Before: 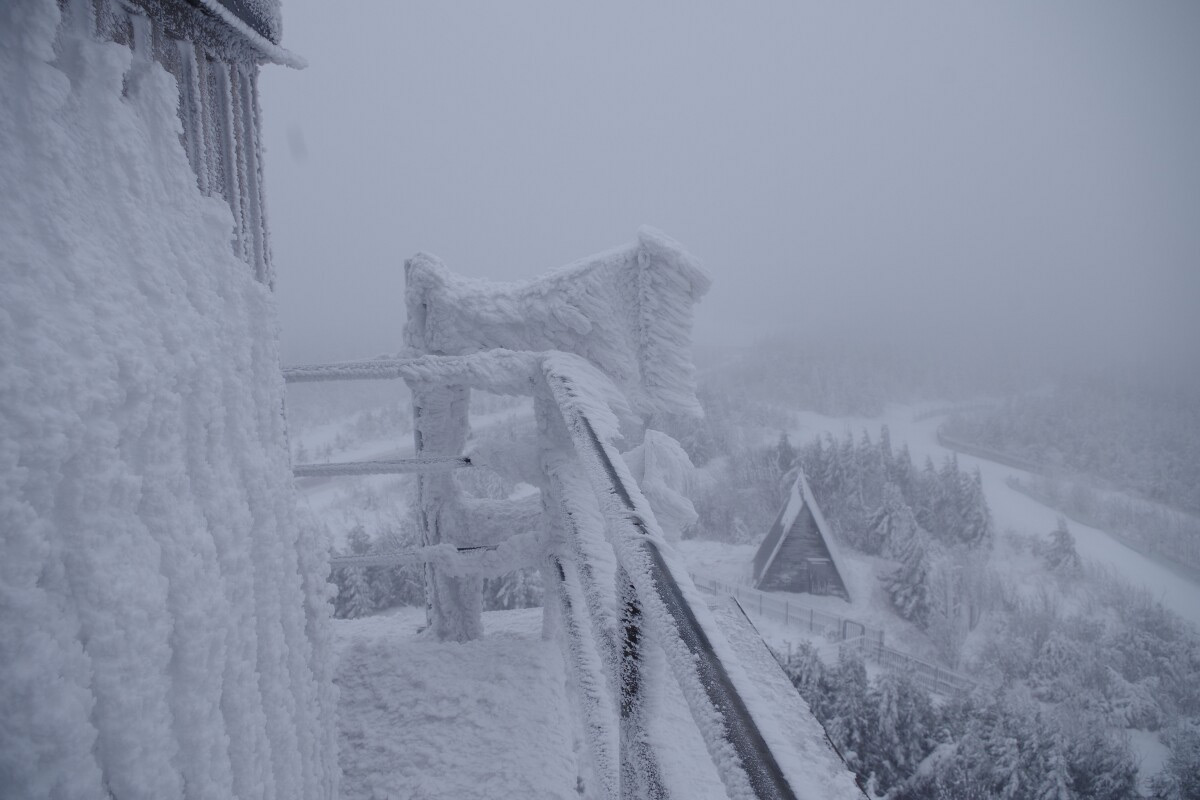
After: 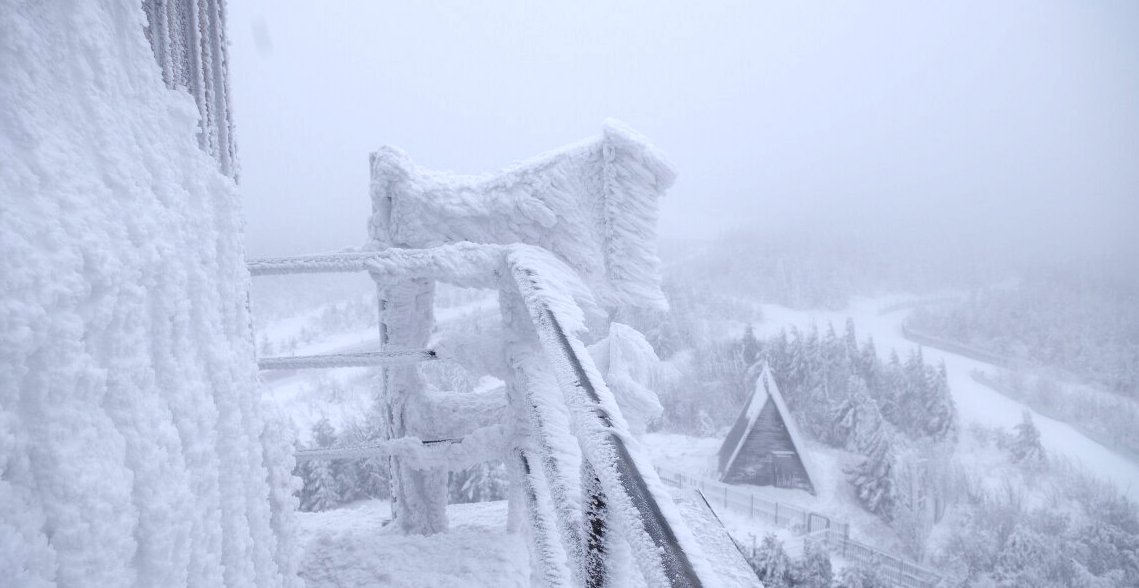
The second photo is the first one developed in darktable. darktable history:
crop and rotate: left 2.972%, top 13.623%, right 2.096%, bottom 12.844%
tone equalizer: -8 EV -1.05 EV, -7 EV -1.04 EV, -6 EV -0.846 EV, -5 EV -0.546 EV, -3 EV 0.597 EV, -2 EV 0.884 EV, -1 EV 0.987 EV, +0 EV 1.06 EV
